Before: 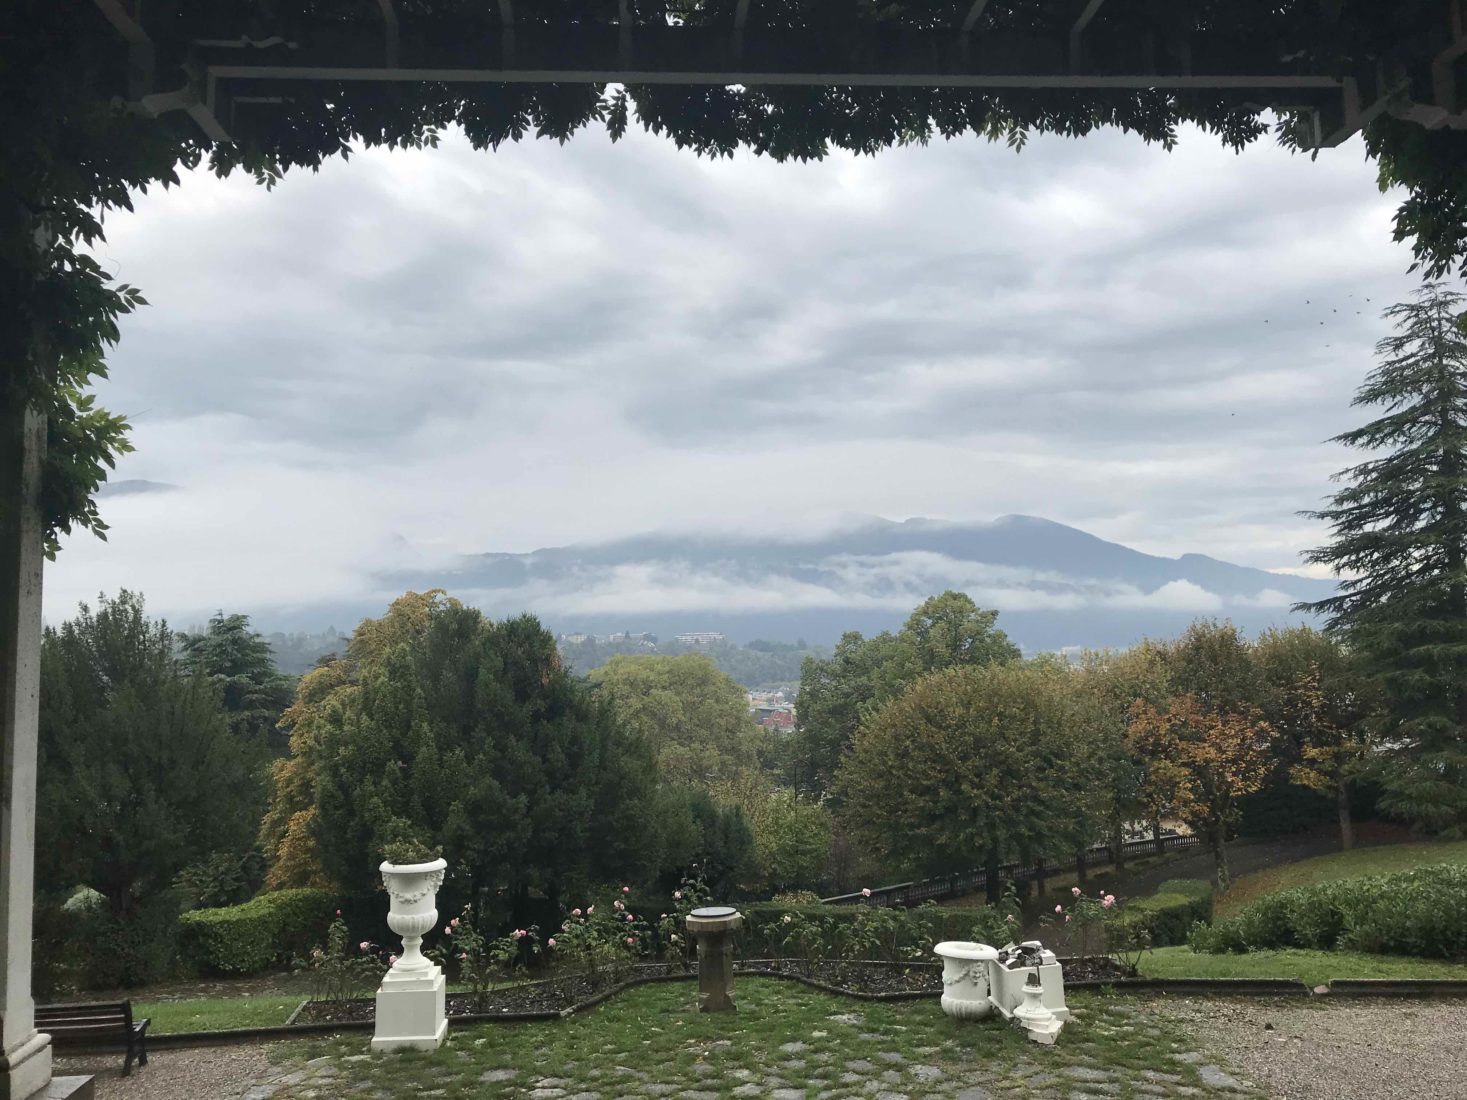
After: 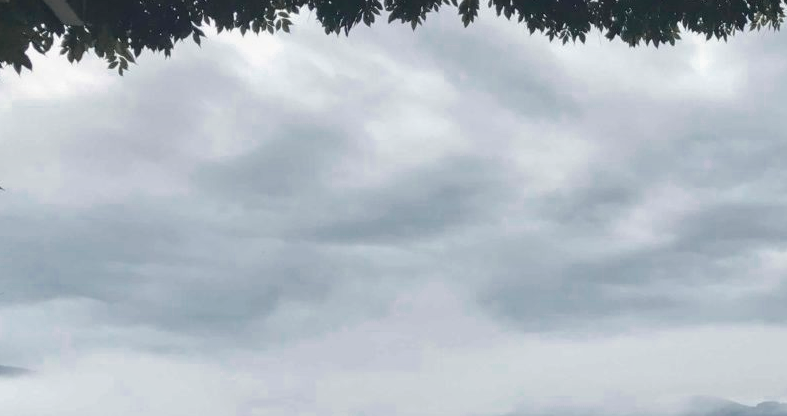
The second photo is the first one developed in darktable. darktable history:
local contrast: on, module defaults
crop: left 10.121%, top 10.631%, right 36.218%, bottom 51.526%
color zones: curves: ch0 [(0, 0.499) (0.143, 0.5) (0.286, 0.5) (0.429, 0.476) (0.571, 0.284) (0.714, 0.243) (0.857, 0.449) (1, 0.499)]; ch1 [(0, 0.532) (0.143, 0.645) (0.286, 0.696) (0.429, 0.211) (0.571, 0.504) (0.714, 0.493) (0.857, 0.495) (1, 0.532)]; ch2 [(0, 0.5) (0.143, 0.5) (0.286, 0.427) (0.429, 0.324) (0.571, 0.5) (0.714, 0.5) (0.857, 0.5) (1, 0.5)]
